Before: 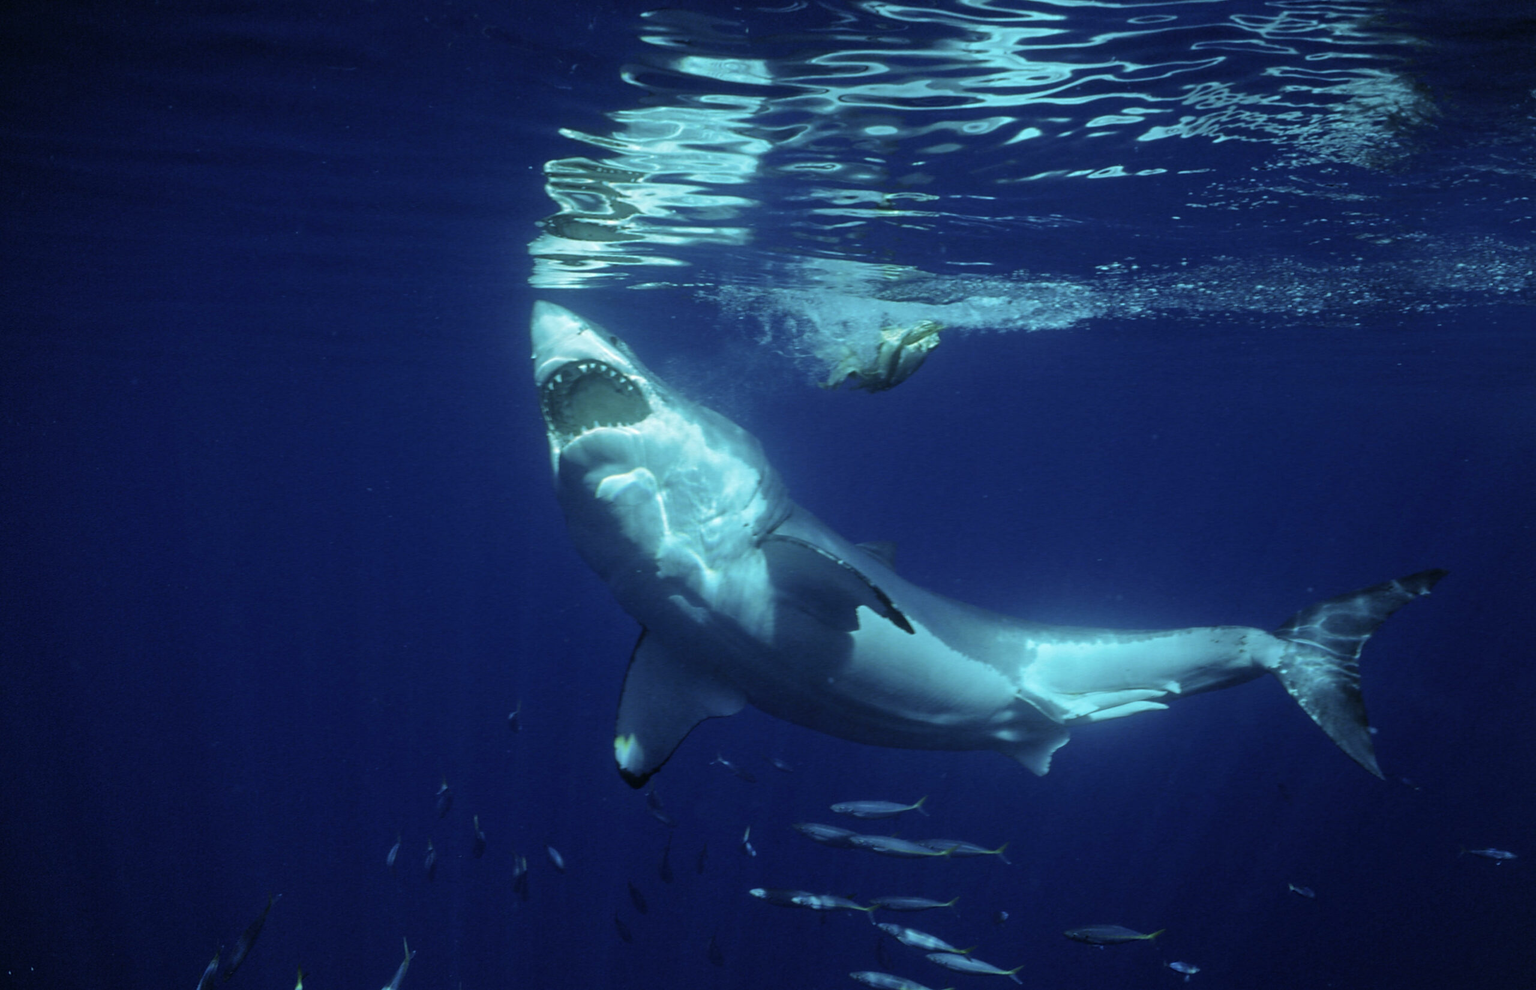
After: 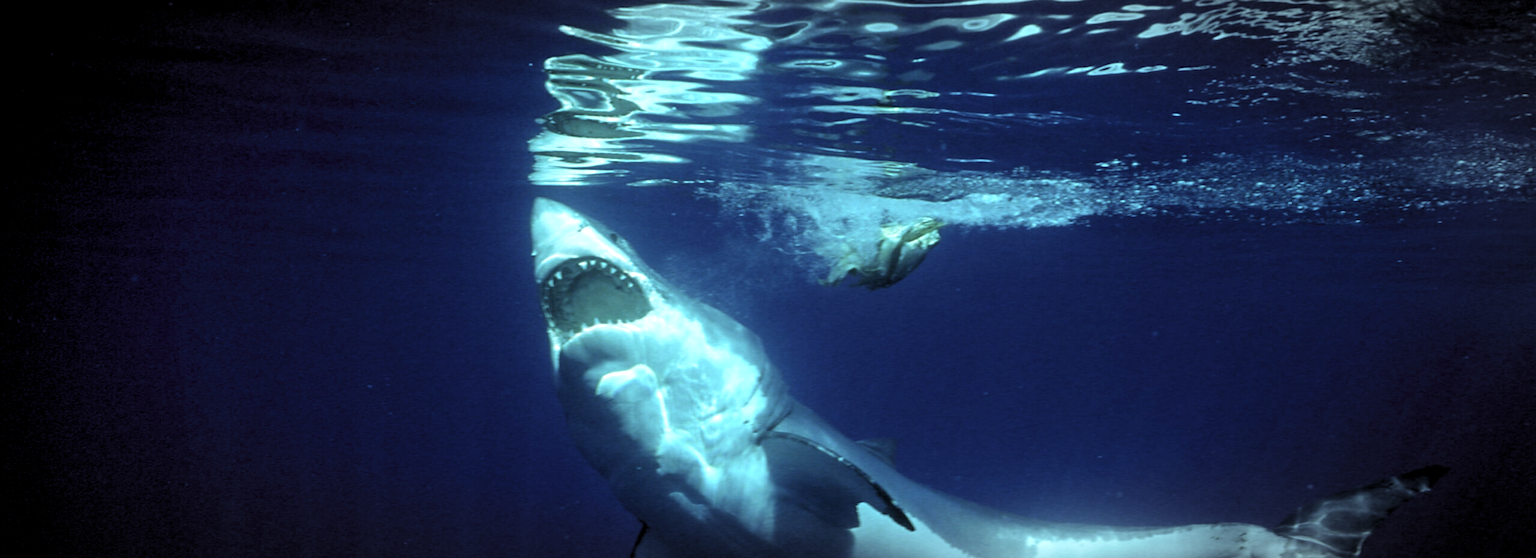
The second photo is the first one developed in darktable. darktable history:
exposure: black level correction 0.003, exposure 0.148 EV, compensate highlight preservation false
vignetting: automatic ratio true
crop and rotate: top 10.429%, bottom 33.122%
levels: levels [0.055, 0.477, 0.9]
